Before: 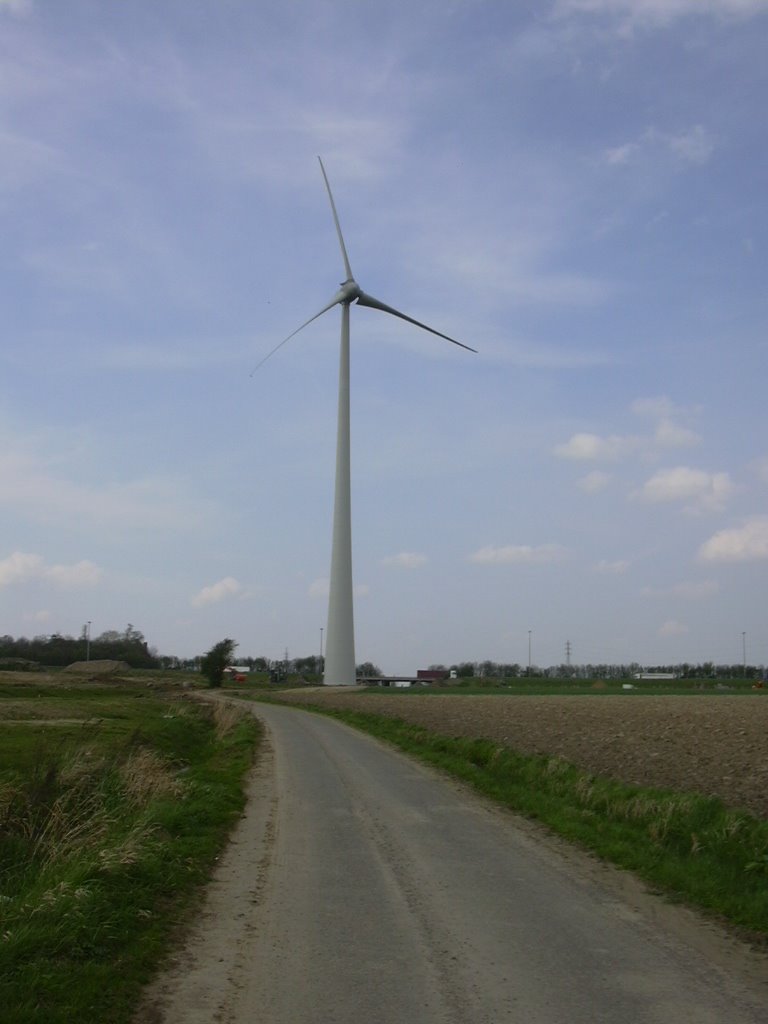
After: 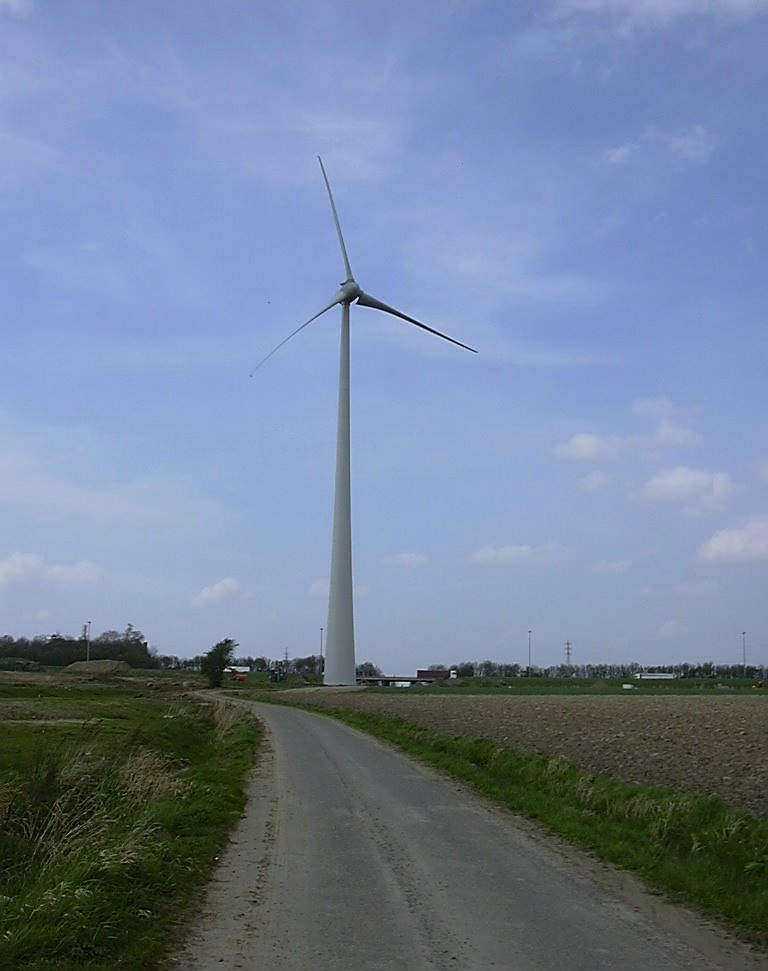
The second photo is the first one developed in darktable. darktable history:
white balance: red 0.931, blue 1.11
color calibration: x 0.342, y 0.355, temperature 5146 K
tone equalizer: on, module defaults
sharpen: radius 1.4, amount 1.25, threshold 0.7
crop and rotate: top 0%, bottom 5.097%
